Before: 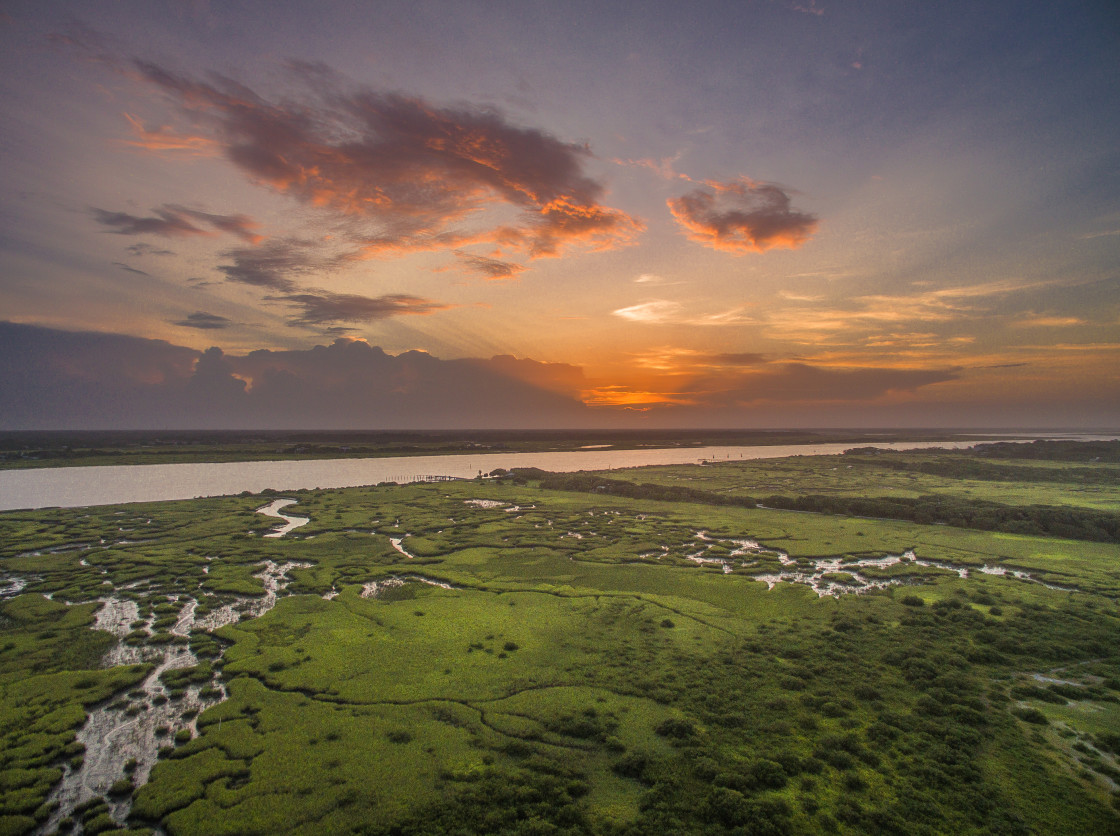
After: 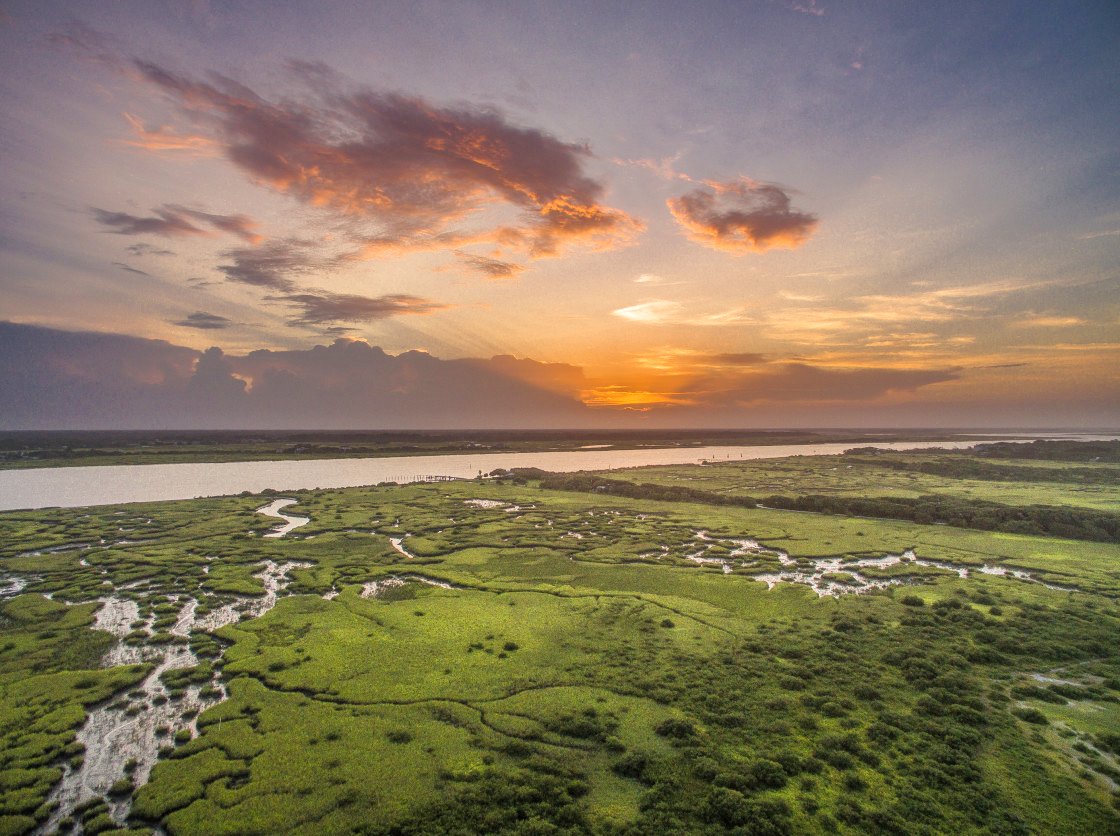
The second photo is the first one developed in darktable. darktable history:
local contrast: on, module defaults
shadows and highlights: on, module defaults
tone curve: curves: ch0 [(0, 0.012) (0.093, 0.11) (0.345, 0.425) (0.457, 0.562) (0.628, 0.738) (0.839, 0.909) (0.998, 0.978)]; ch1 [(0, 0) (0.437, 0.408) (0.472, 0.47) (0.502, 0.497) (0.527, 0.523) (0.568, 0.577) (0.62, 0.66) (0.669, 0.748) (0.859, 0.899) (1, 1)]; ch2 [(0, 0) (0.33, 0.301) (0.421, 0.443) (0.473, 0.498) (0.509, 0.502) (0.535, 0.545) (0.549, 0.576) (0.644, 0.703) (1, 1)], preserve colors none
